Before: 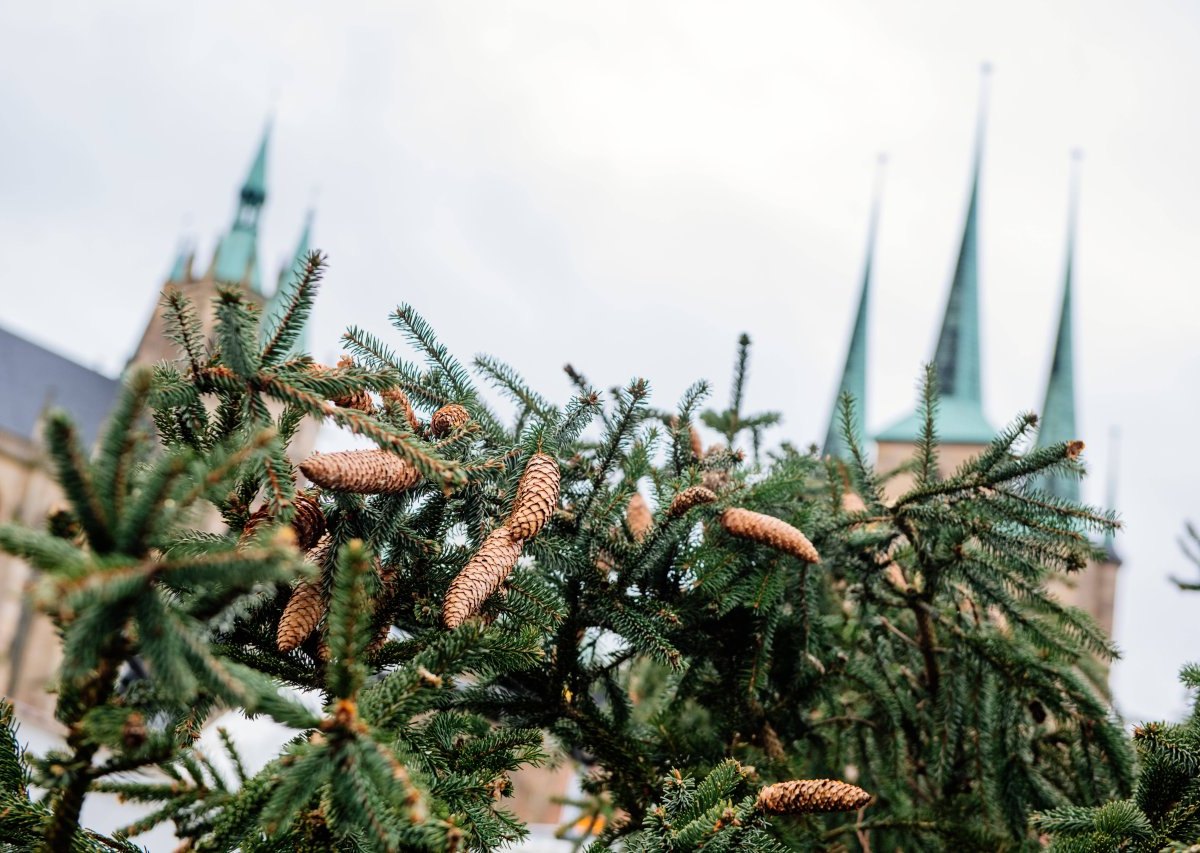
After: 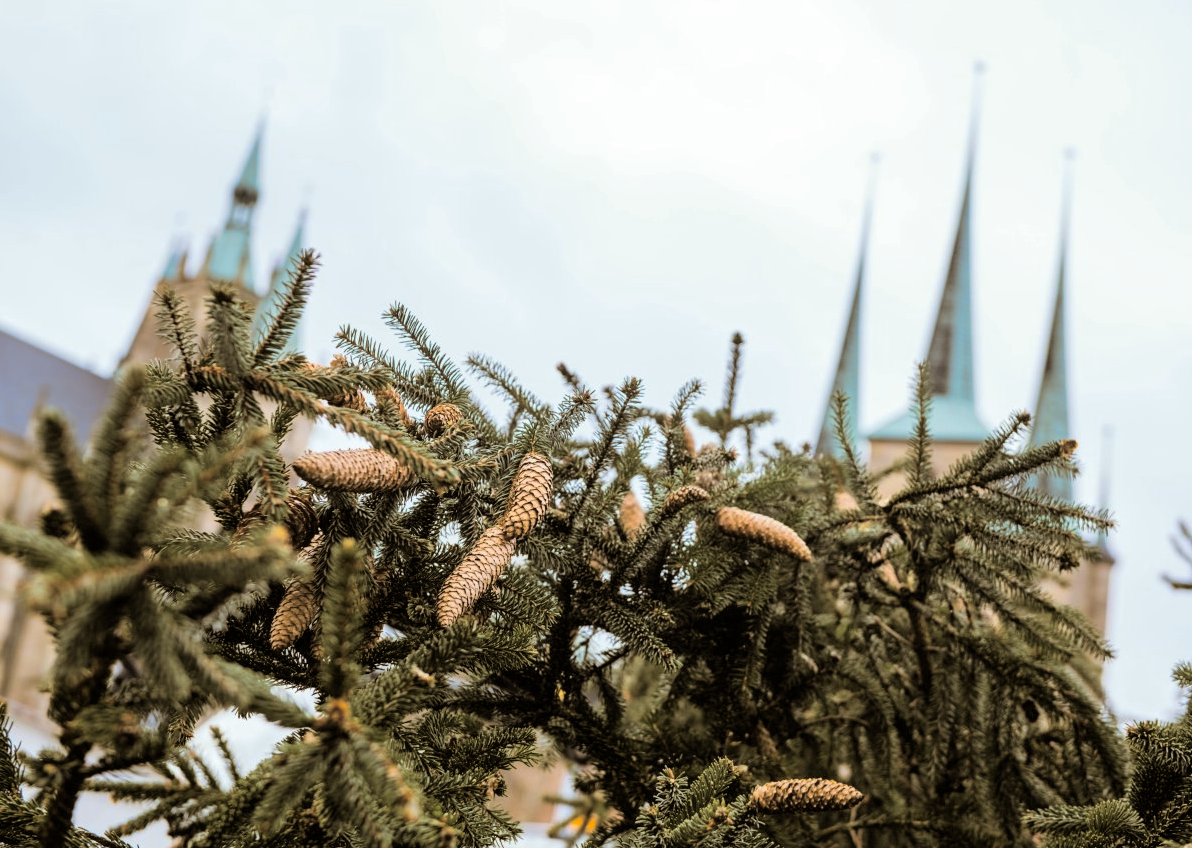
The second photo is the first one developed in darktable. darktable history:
color contrast: green-magenta contrast 0.85, blue-yellow contrast 1.25, unbound 0
crop and rotate: left 0.614%, top 0.179%, bottom 0.309%
tone equalizer: on, module defaults
split-toning: shadows › hue 37.98°, highlights › hue 185.58°, balance -55.261
